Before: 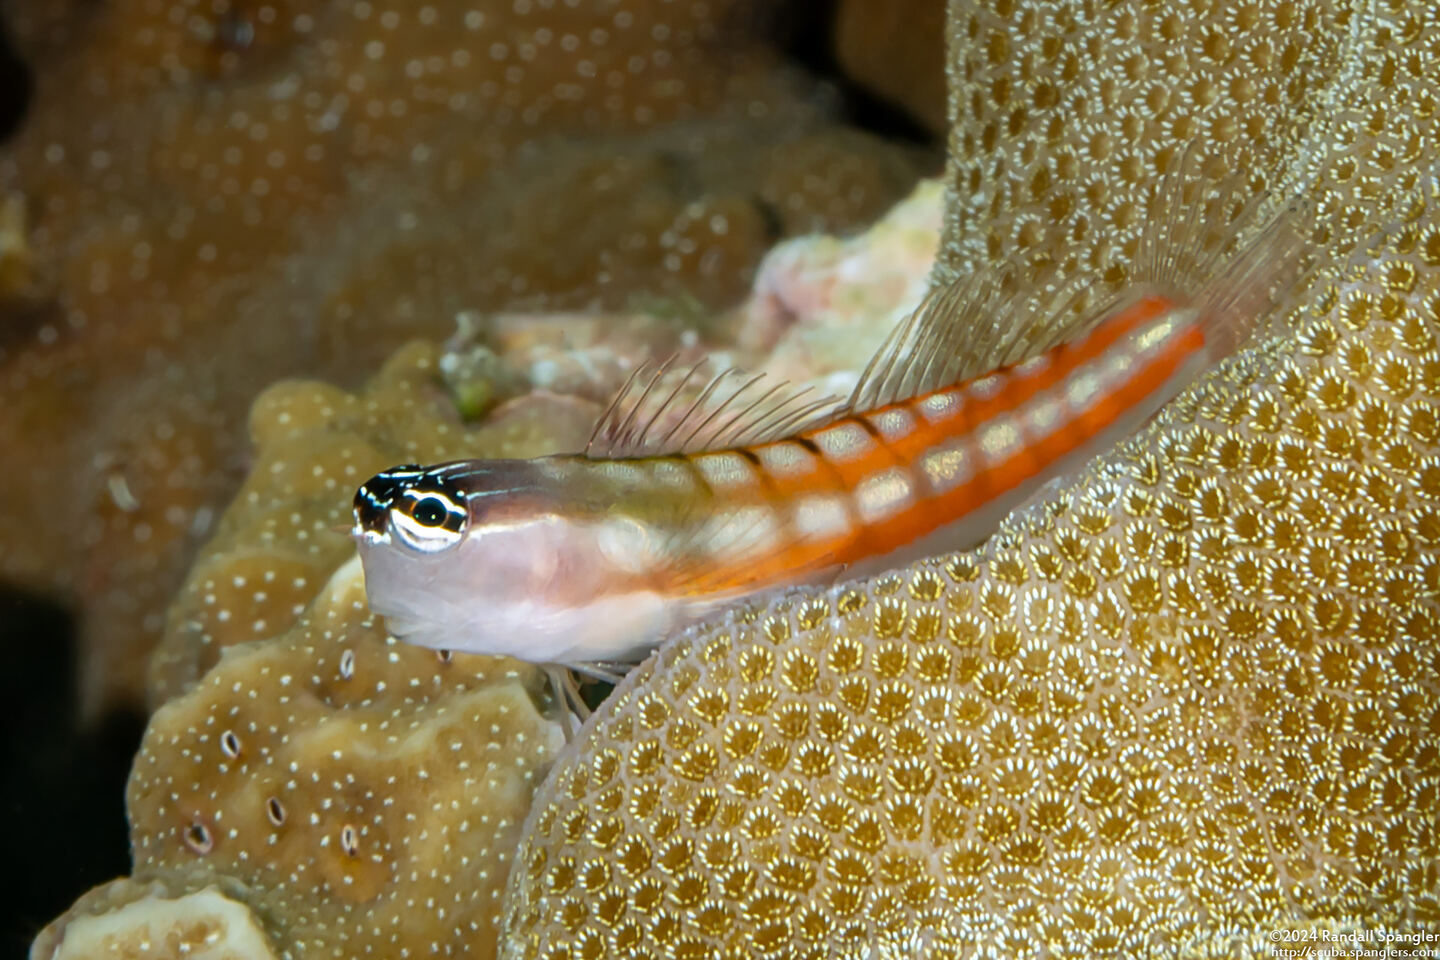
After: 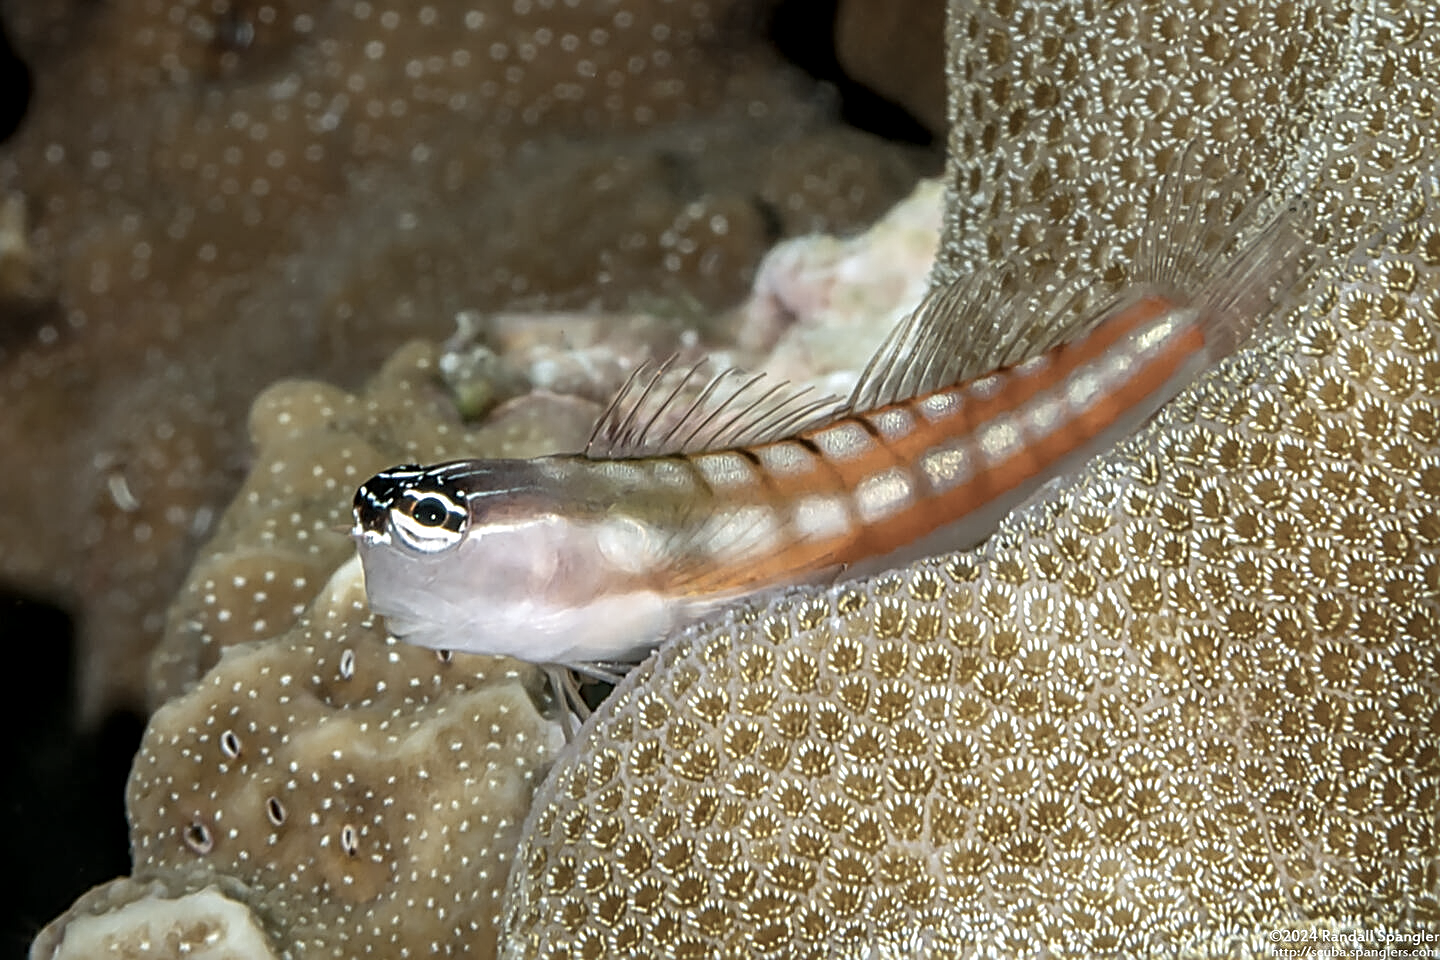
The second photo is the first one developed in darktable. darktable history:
local contrast: detail 130%
color correction: highlights b* -0.057, saturation 0.558
tone equalizer: on, module defaults
sharpen: radius 2.572, amount 0.682
